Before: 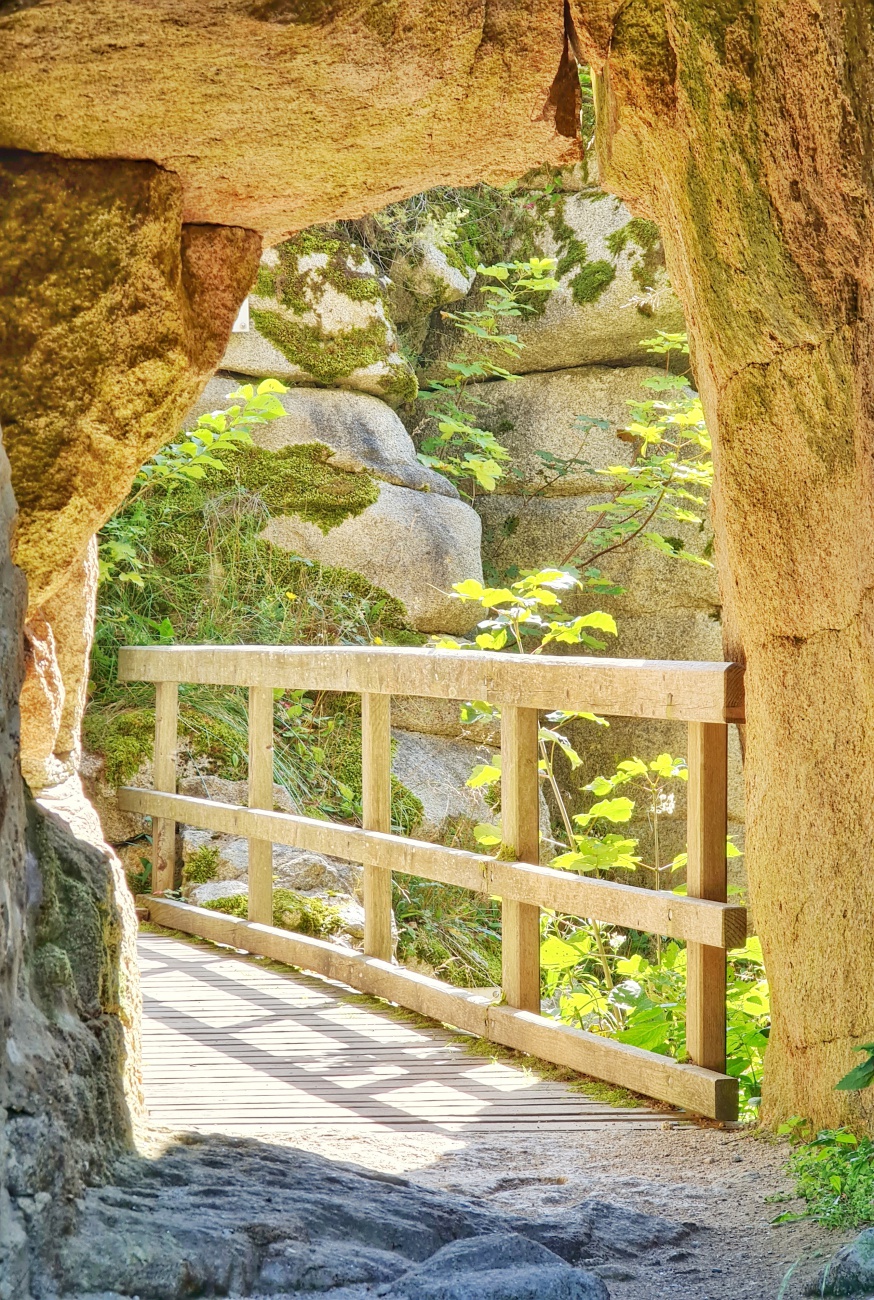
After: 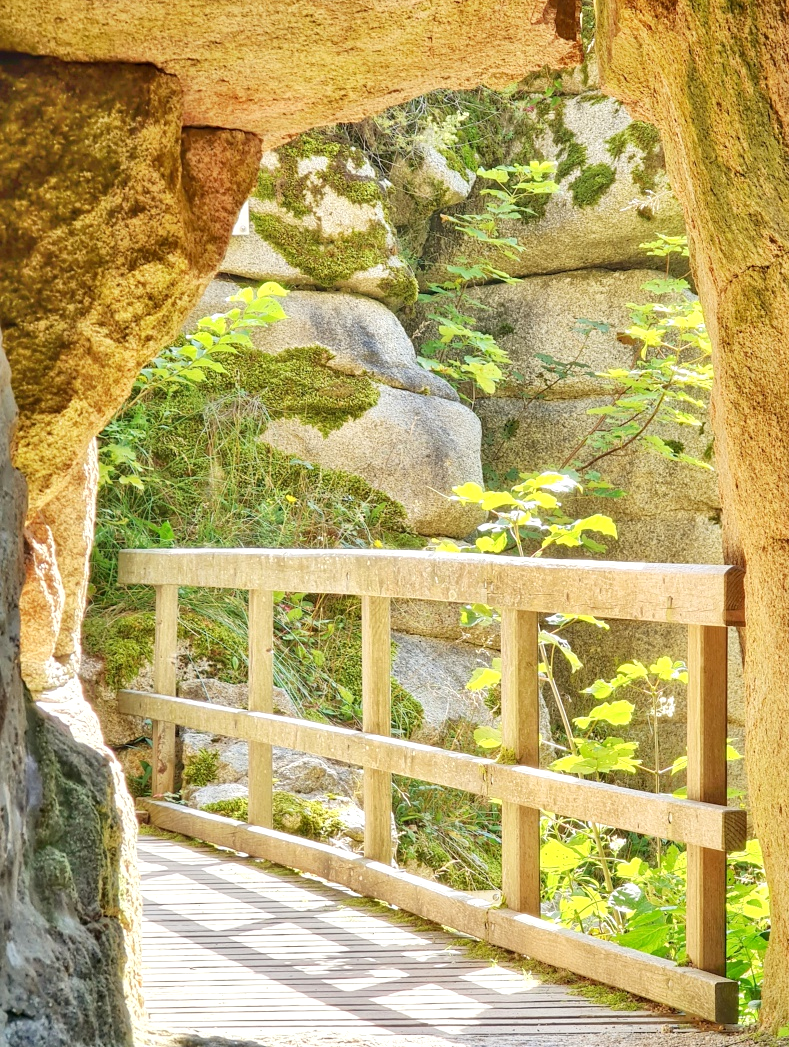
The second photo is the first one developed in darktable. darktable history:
exposure: black level correction 0.001, exposure 0.191 EV, compensate highlight preservation false
crop: top 7.49%, right 9.717%, bottom 11.943%
